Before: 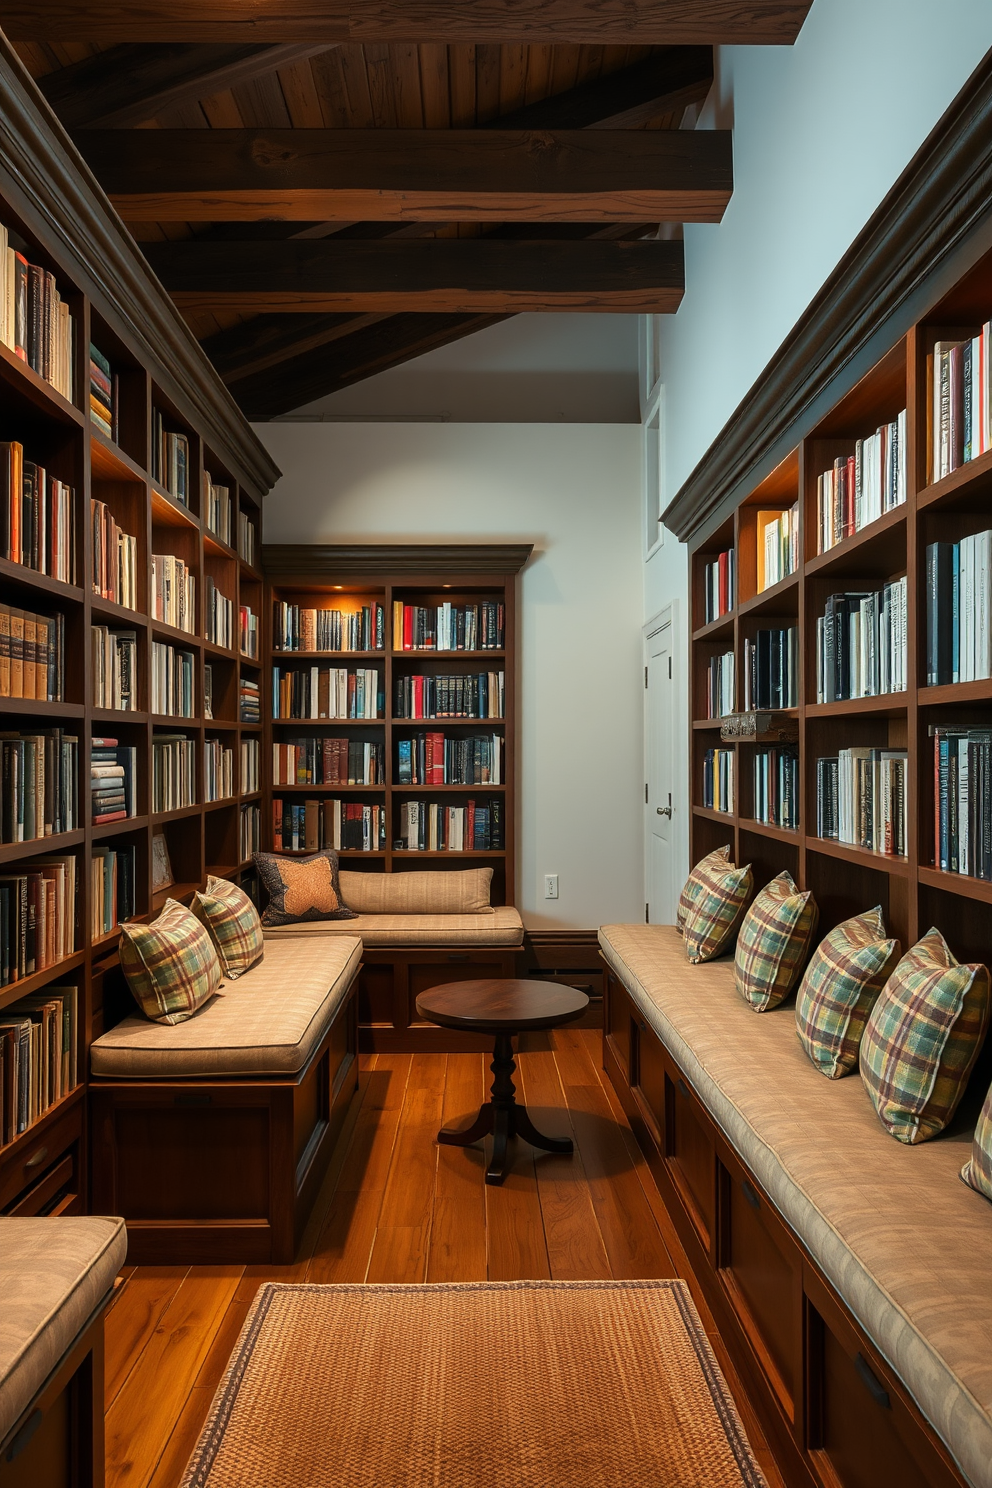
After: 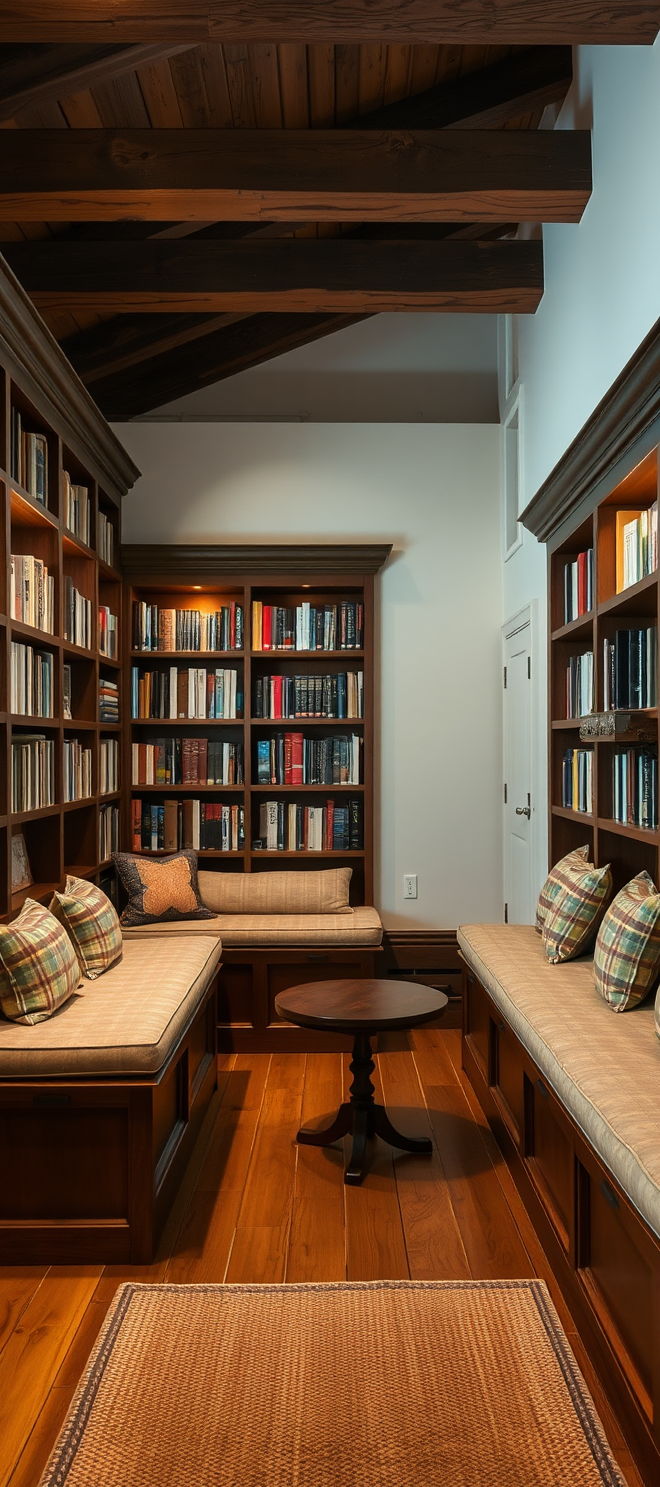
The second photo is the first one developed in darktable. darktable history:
crop and rotate: left 14.314%, right 19.061%
